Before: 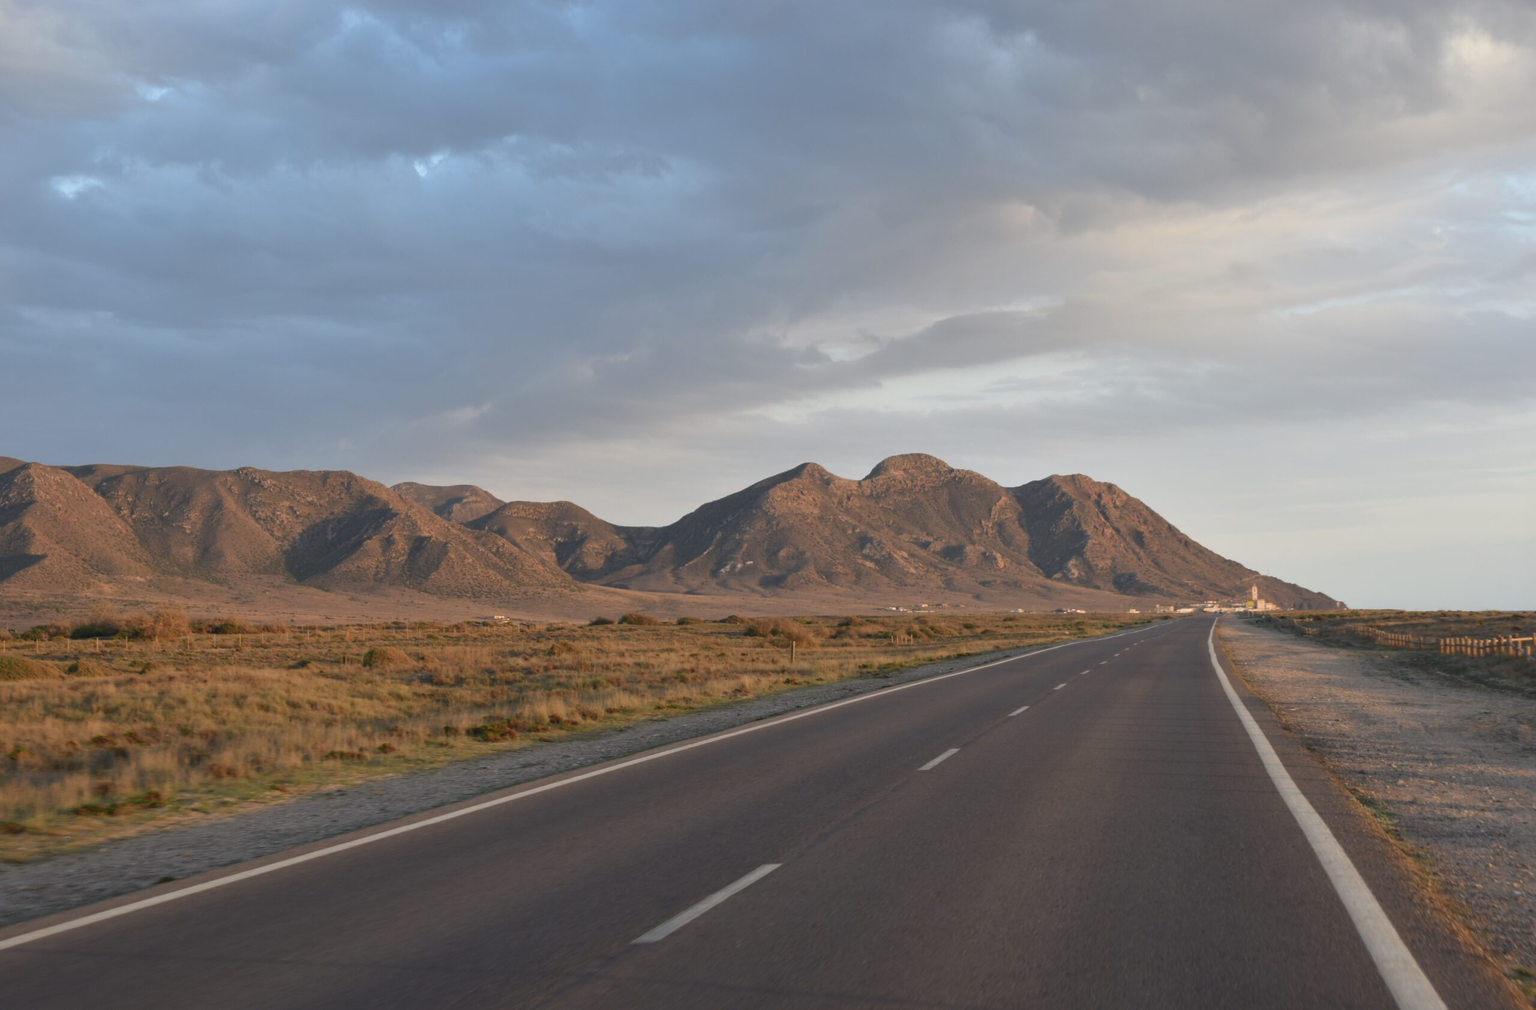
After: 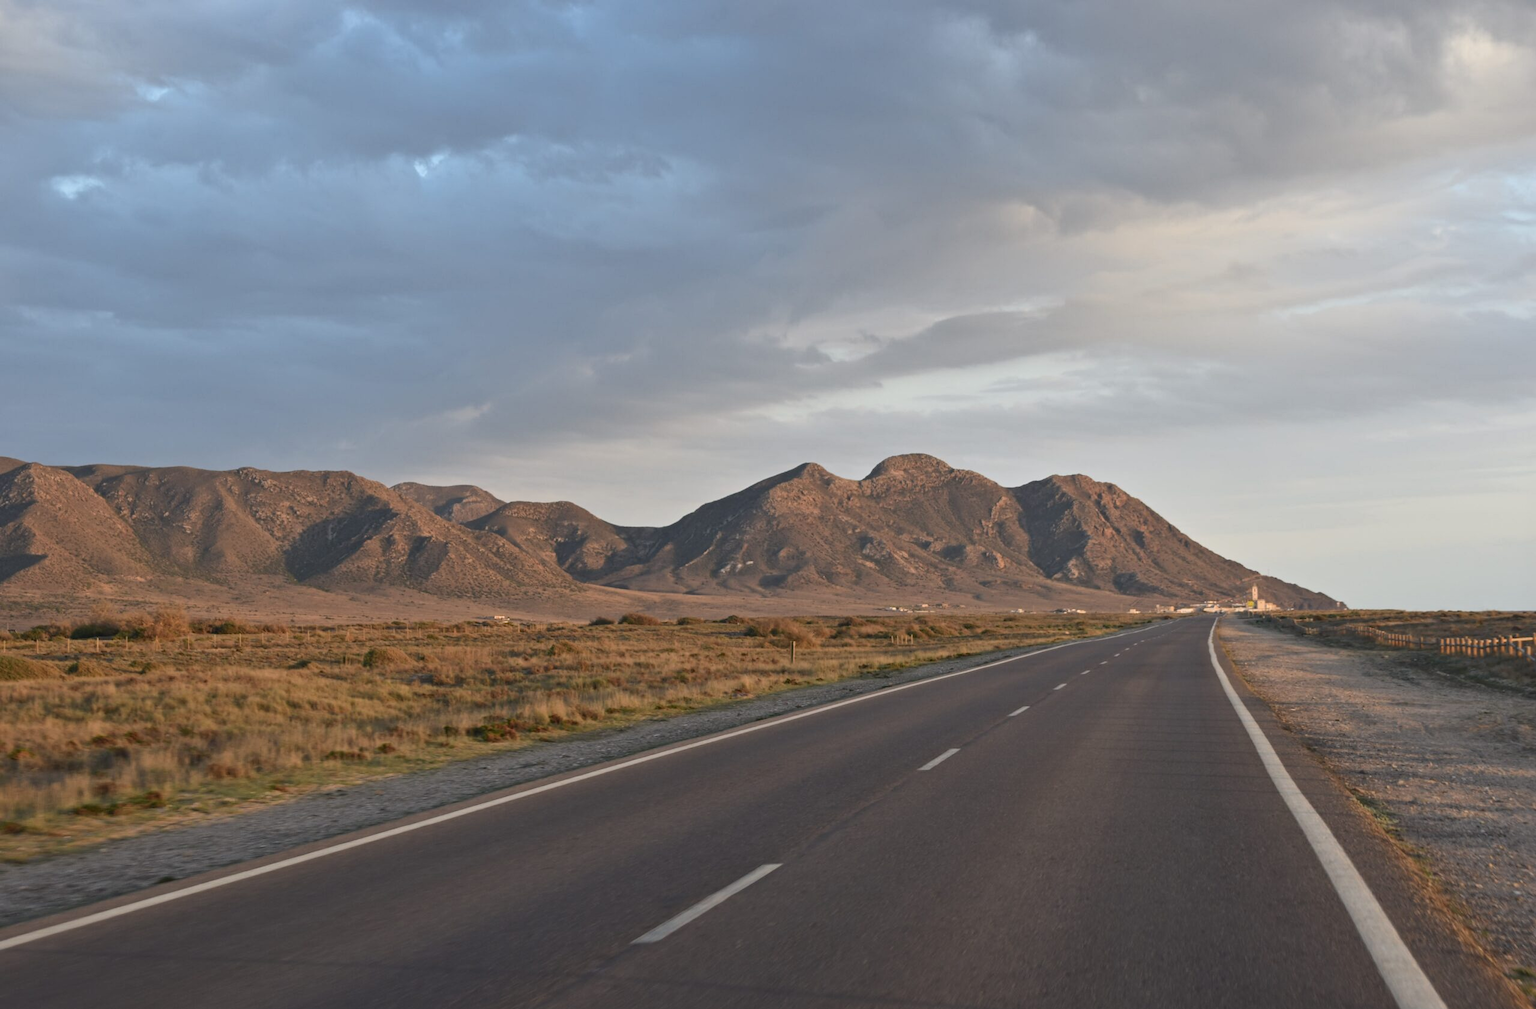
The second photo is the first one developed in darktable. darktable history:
highpass: on, module defaults | blend: blend mode softlight, opacity 50%; mask: uniform (no mask)
